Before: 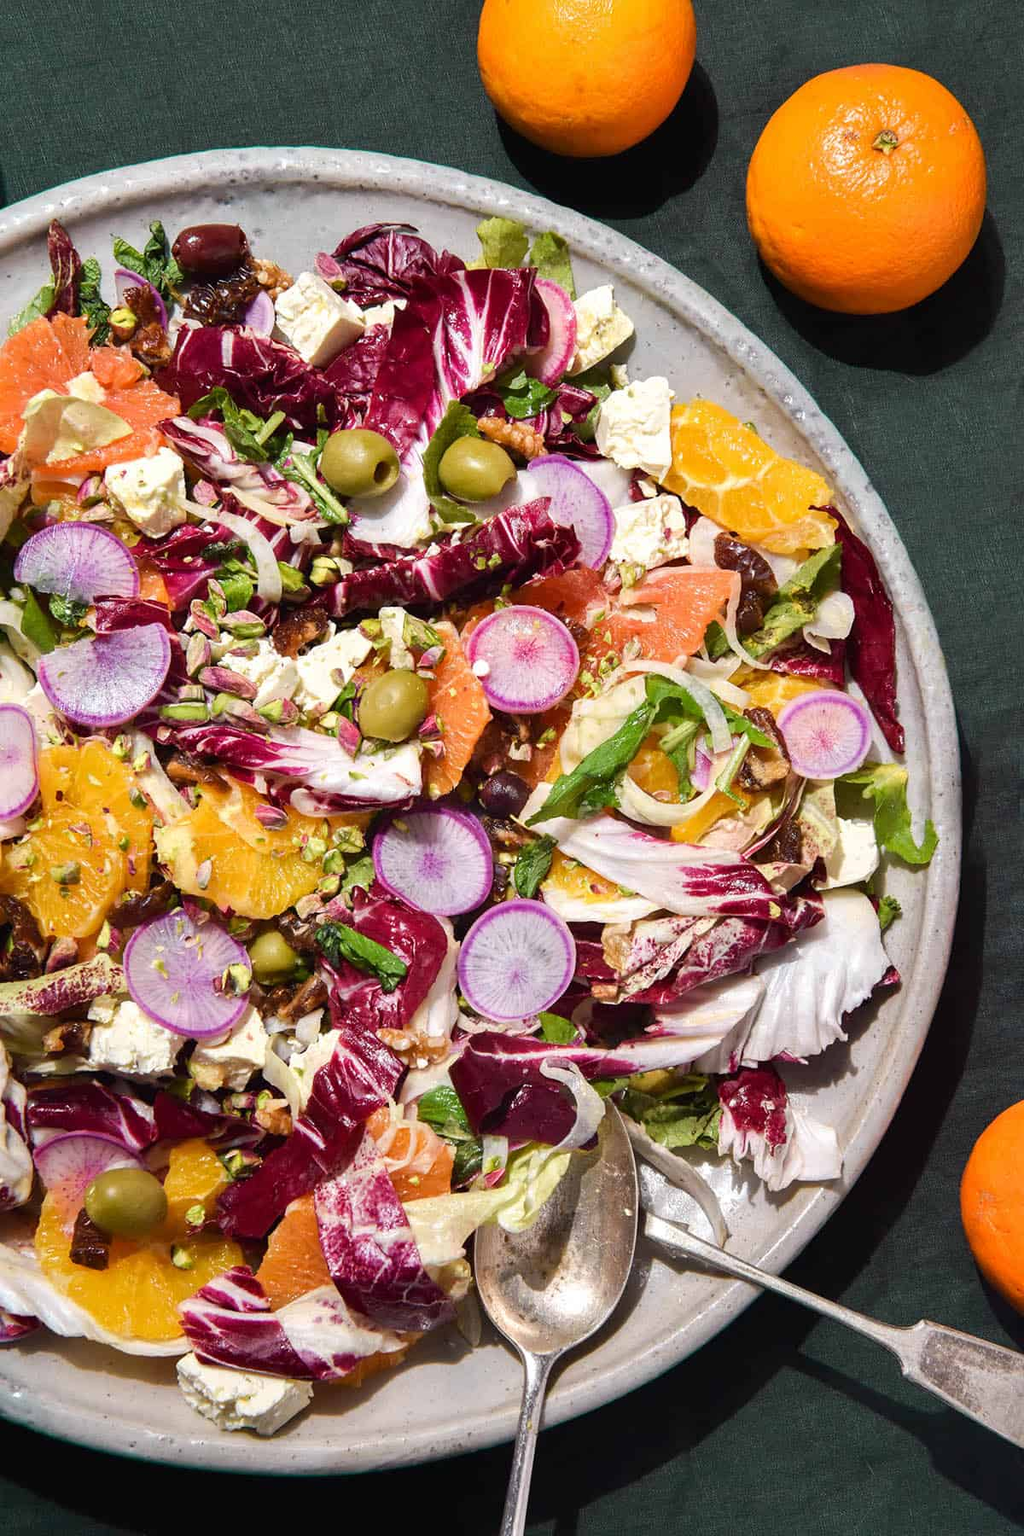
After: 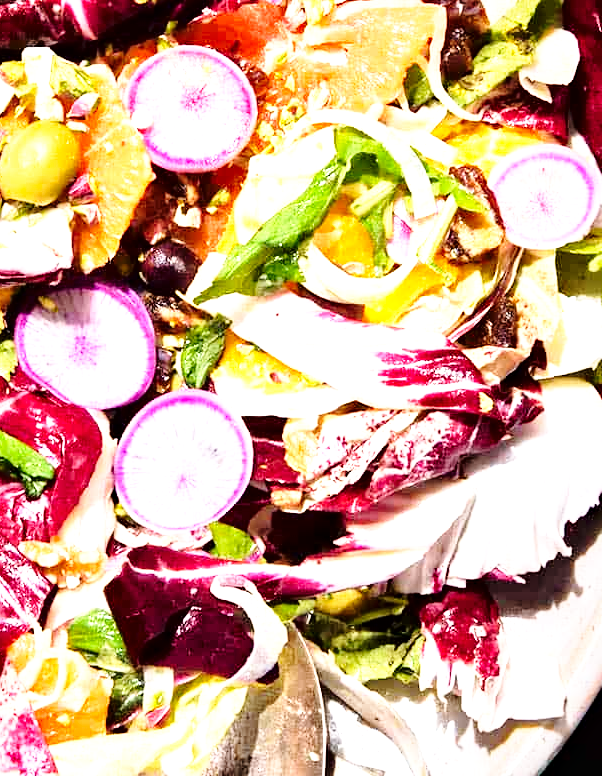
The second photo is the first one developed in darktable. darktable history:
tone equalizer: -8 EV -0.418 EV, -7 EV -0.375 EV, -6 EV -0.343 EV, -5 EV -0.259 EV, -3 EV 0.234 EV, -2 EV 0.363 EV, -1 EV 0.39 EV, +0 EV 0.443 EV
crop: left 35.201%, top 36.89%, right 14.559%, bottom 19.976%
haze removal: compatibility mode true, adaptive false
base curve: curves: ch0 [(0, 0) (0.026, 0.03) (0.109, 0.232) (0.351, 0.748) (0.669, 0.968) (1, 1)], preserve colors none
tone curve: curves: ch0 [(0, 0) (0.004, 0.001) (0.133, 0.112) (0.325, 0.362) (0.832, 0.893) (1, 1)], color space Lab, independent channels, preserve colors none
local contrast: mode bilateral grid, contrast 24, coarseness 59, detail 152%, midtone range 0.2
exposure: exposure -0.146 EV, compensate exposure bias true, compensate highlight preservation false
